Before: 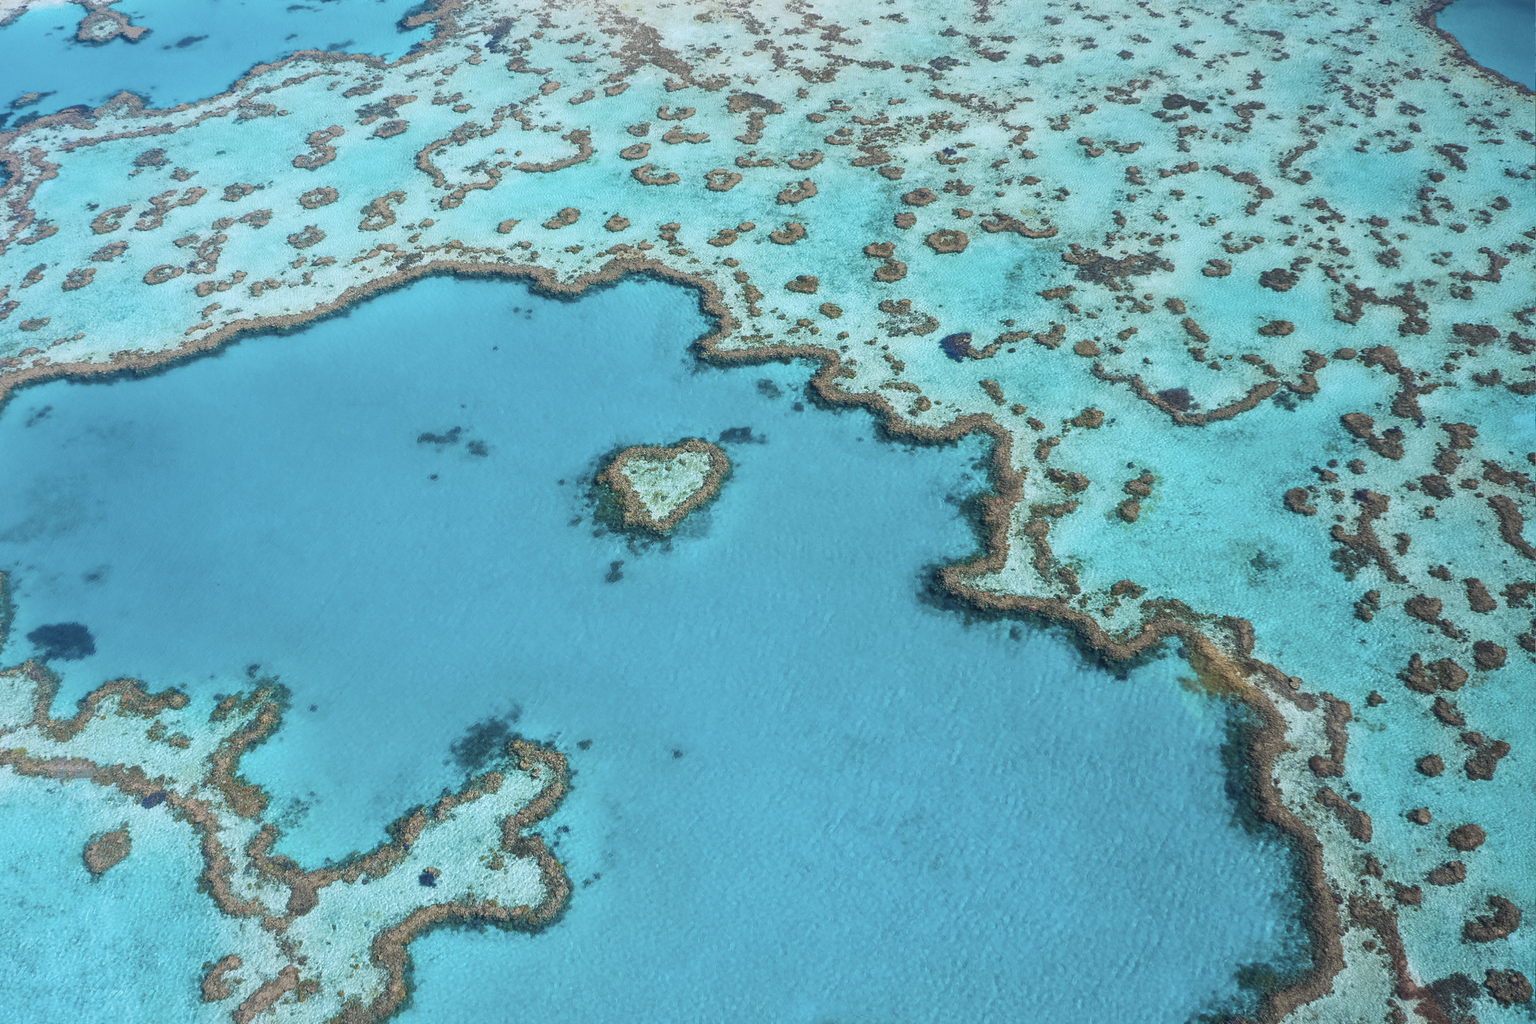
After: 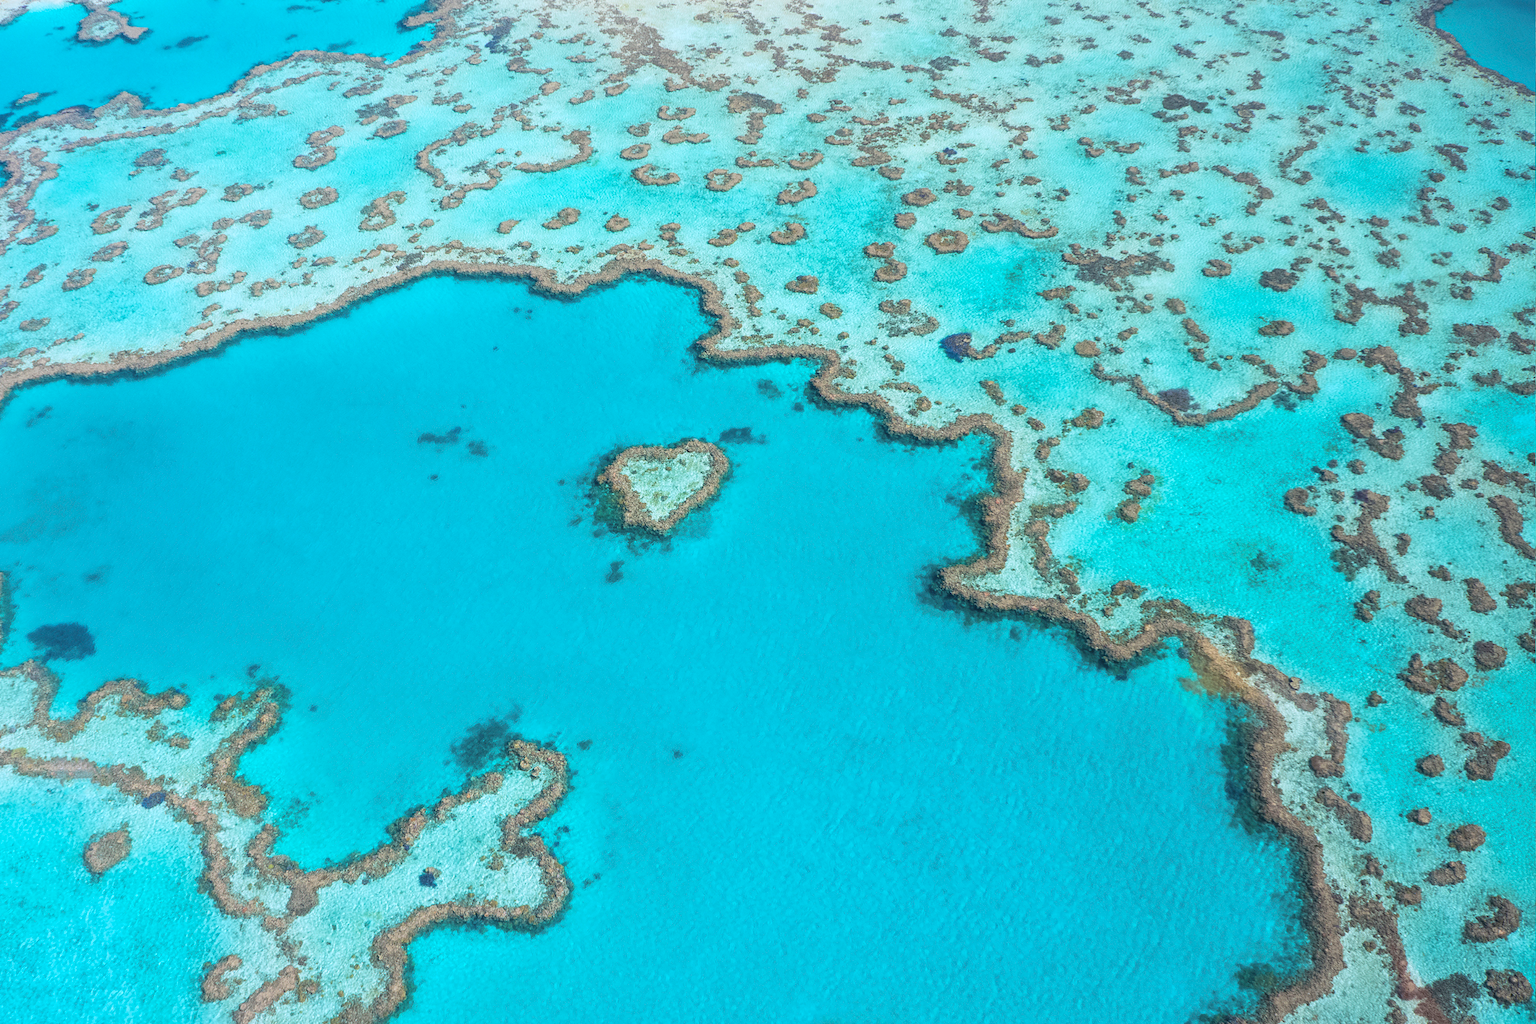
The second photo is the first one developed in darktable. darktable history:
exposure: black level correction -0.001, exposure 0.08 EV, compensate highlight preservation false
contrast brightness saturation: brightness 0.15
